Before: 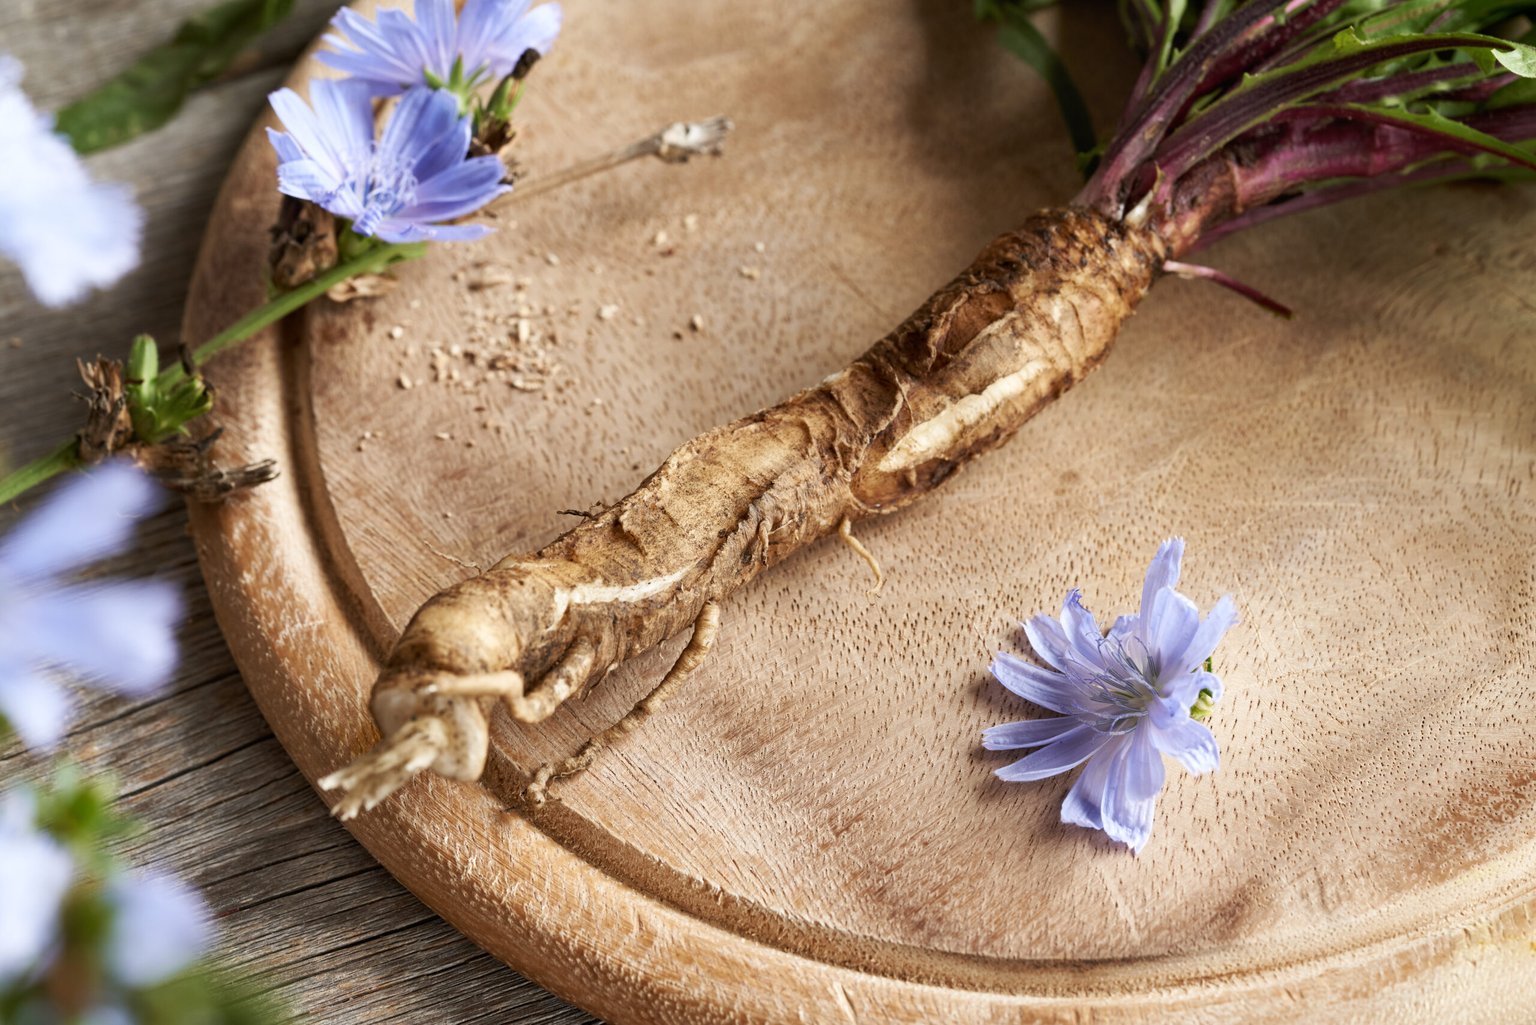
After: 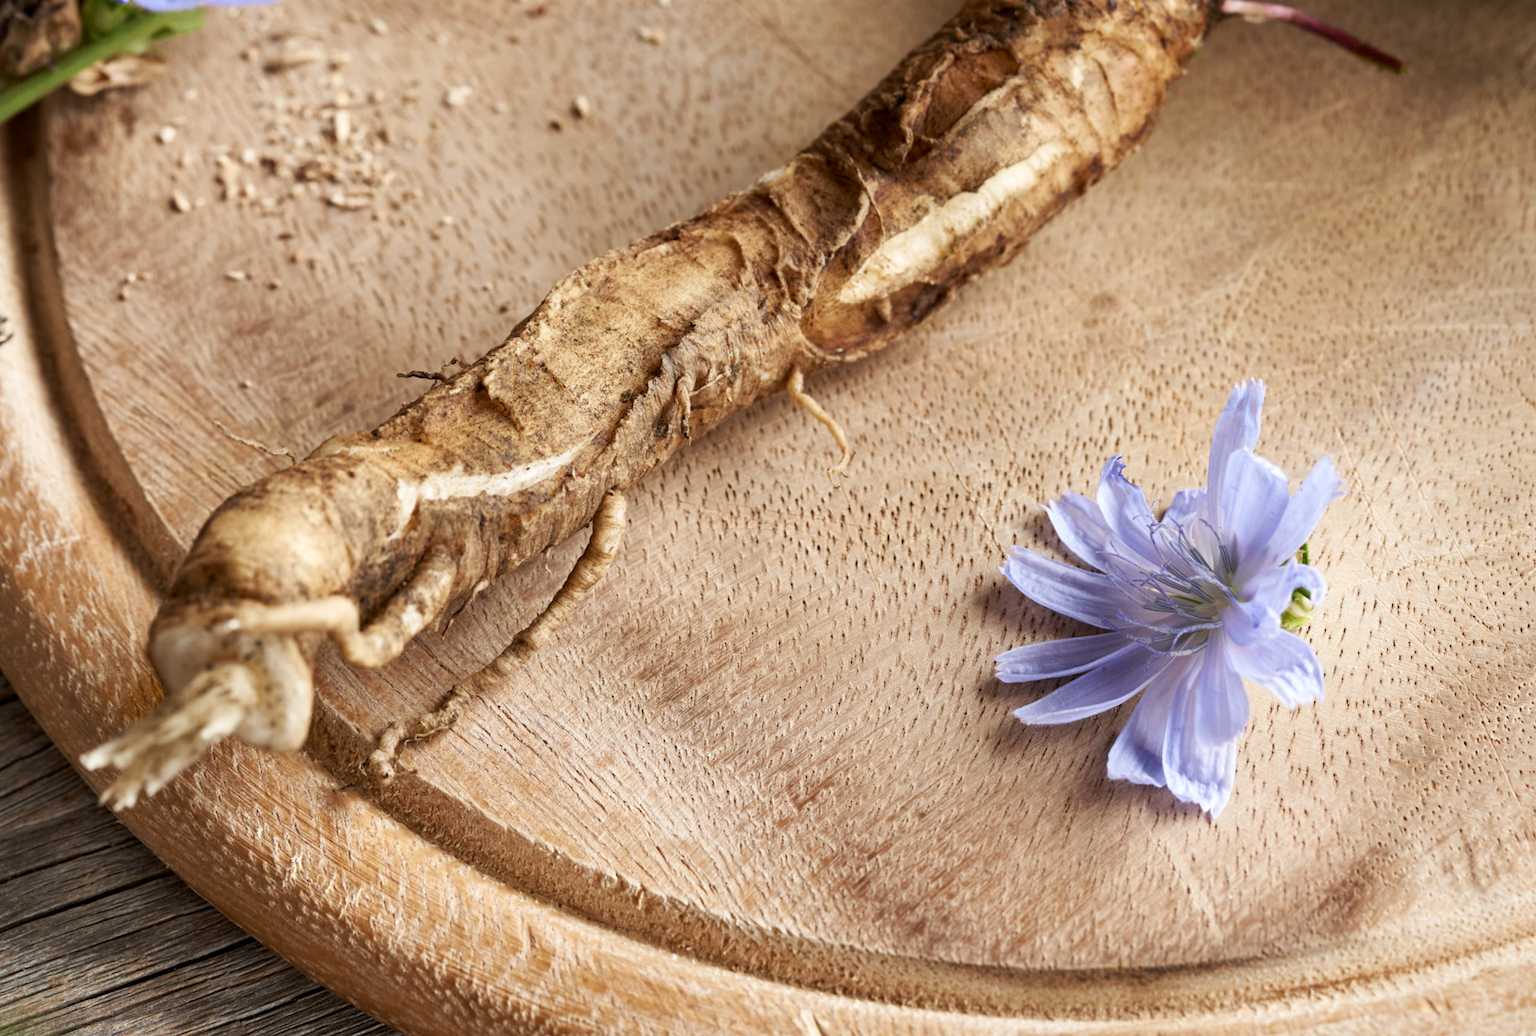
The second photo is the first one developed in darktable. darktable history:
crop: left 16.871%, top 22.857%, right 9.116%
rotate and perspective: rotation -2°, crop left 0.022, crop right 0.978, crop top 0.049, crop bottom 0.951
exposure: black level correction 0.001, exposure 0.014 EV, compensate highlight preservation false
